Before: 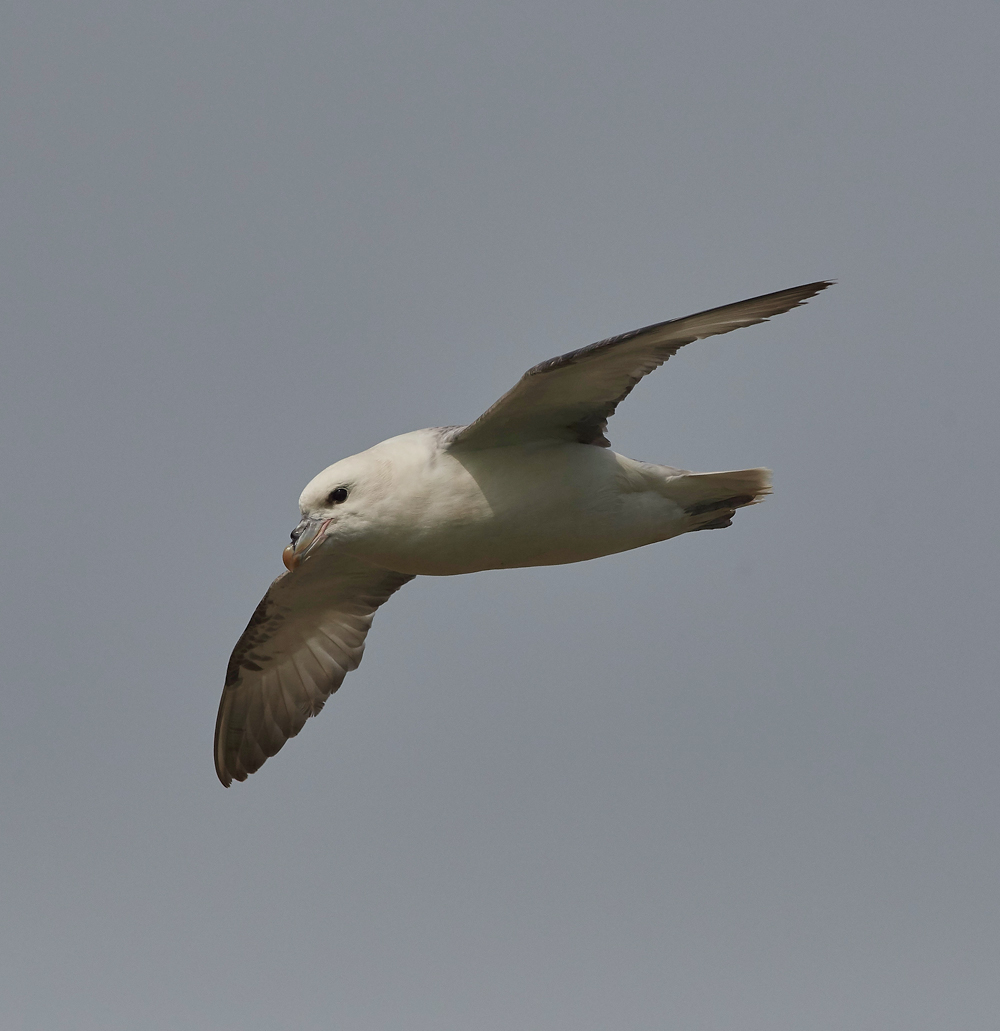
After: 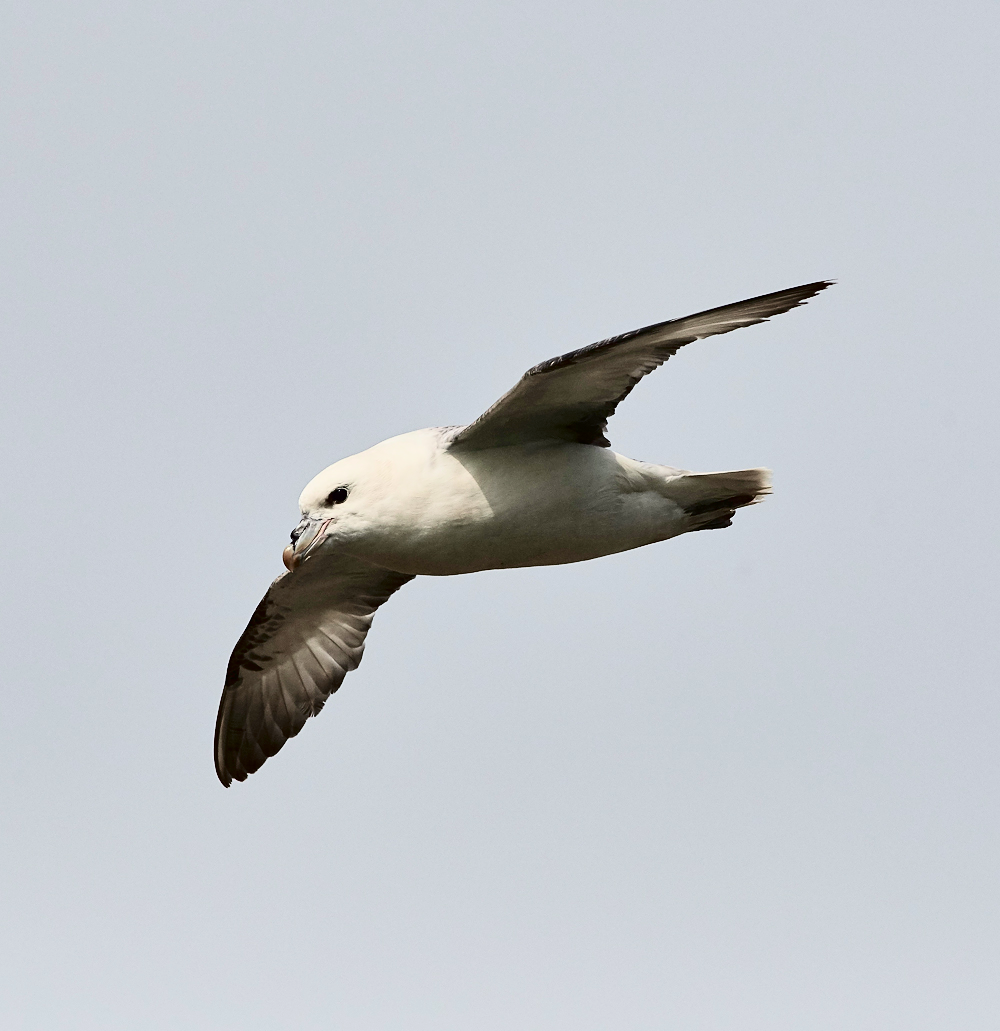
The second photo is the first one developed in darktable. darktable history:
sharpen: amount 0.204
tone curve: curves: ch0 [(0, 0) (0.16, 0.055) (0.506, 0.762) (1, 1.024)], color space Lab, independent channels, preserve colors none
